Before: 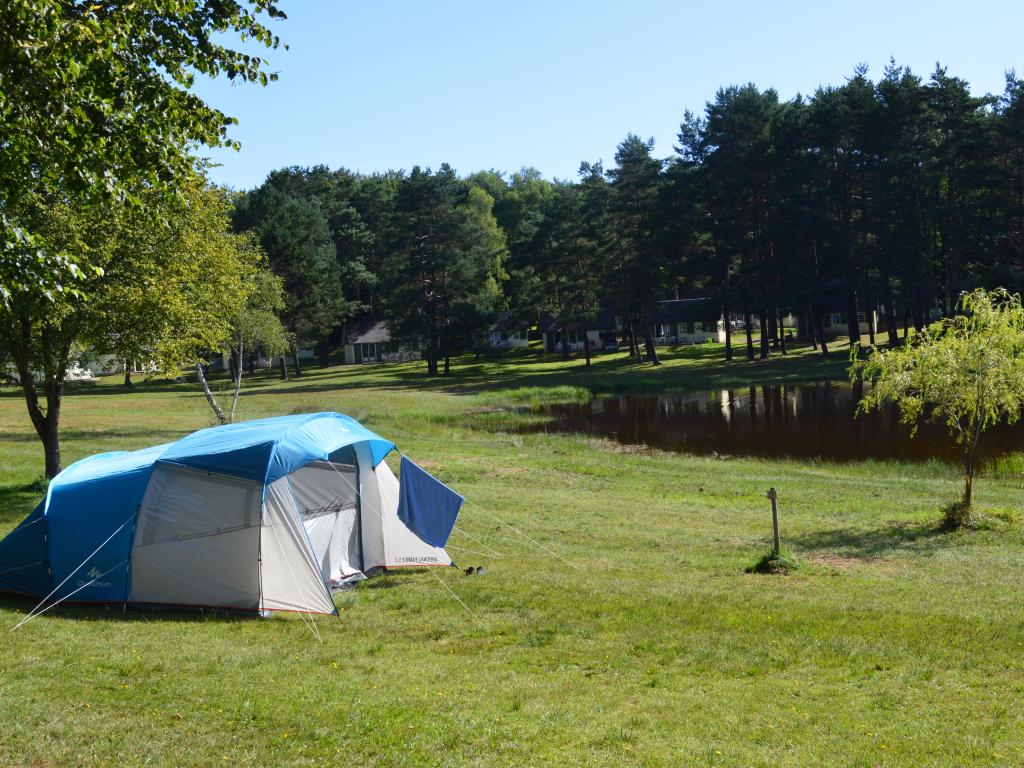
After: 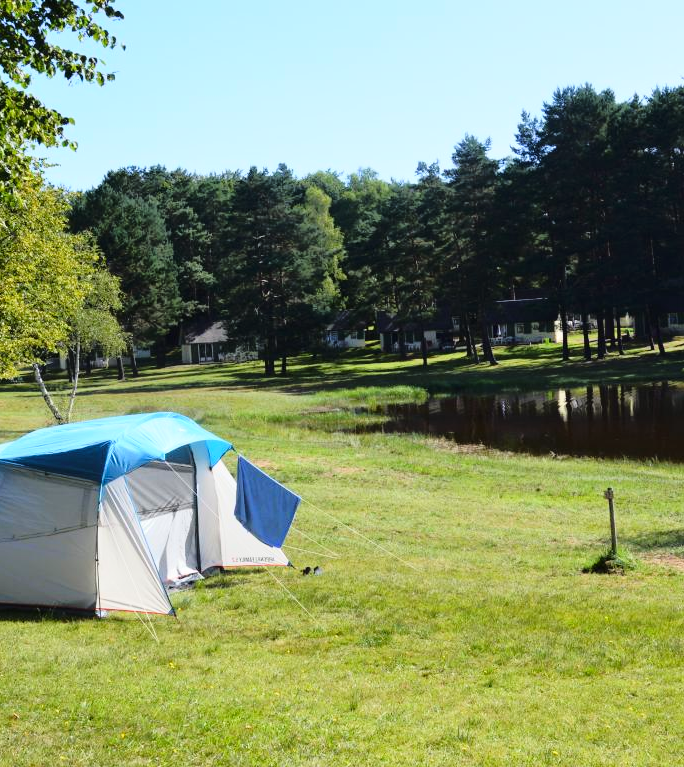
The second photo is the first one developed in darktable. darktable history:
exposure: exposure 0.203 EV, compensate exposure bias true, compensate highlight preservation false
crop and rotate: left 15.931%, right 17.192%
tone curve: curves: ch0 [(0, 0) (0.168, 0.142) (0.359, 0.44) (0.469, 0.544) (0.634, 0.722) (0.858, 0.903) (1, 0.968)]; ch1 [(0, 0) (0.437, 0.453) (0.472, 0.47) (0.502, 0.502) (0.54, 0.534) (0.57, 0.592) (0.618, 0.66) (0.699, 0.749) (0.859, 0.919) (1, 1)]; ch2 [(0, 0) (0.33, 0.301) (0.421, 0.443) (0.476, 0.498) (0.505, 0.503) (0.547, 0.557) (0.586, 0.634) (0.608, 0.676) (1, 1)], color space Lab, linked channels, preserve colors none
